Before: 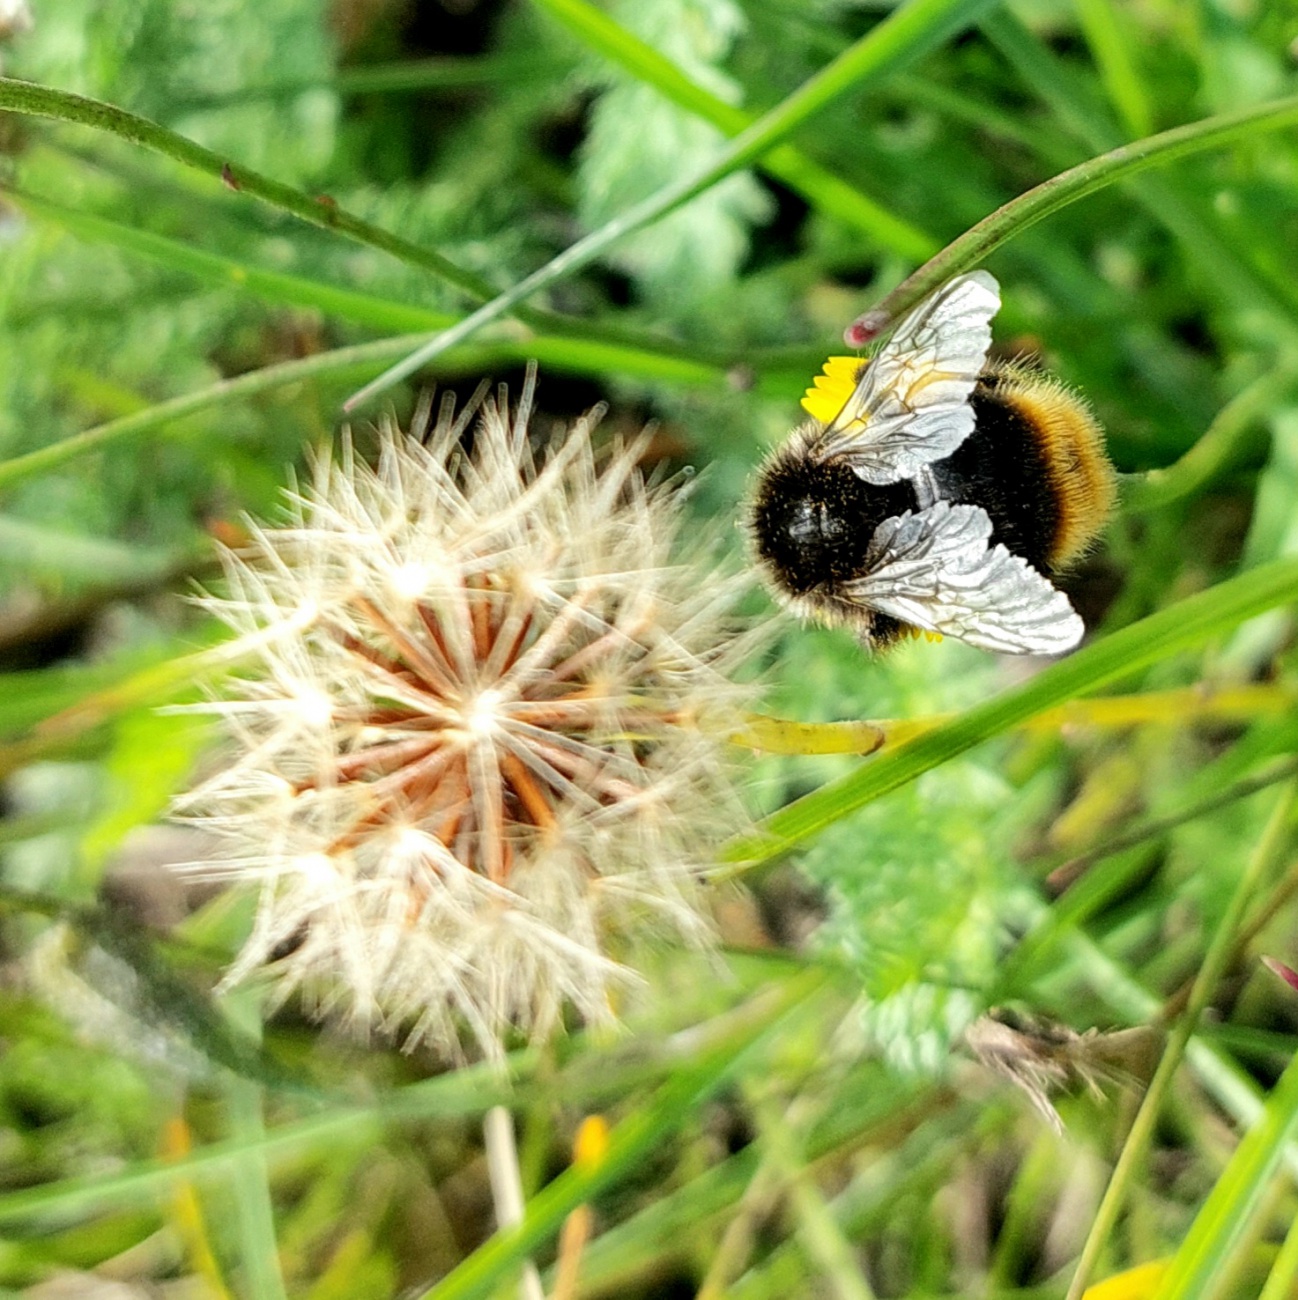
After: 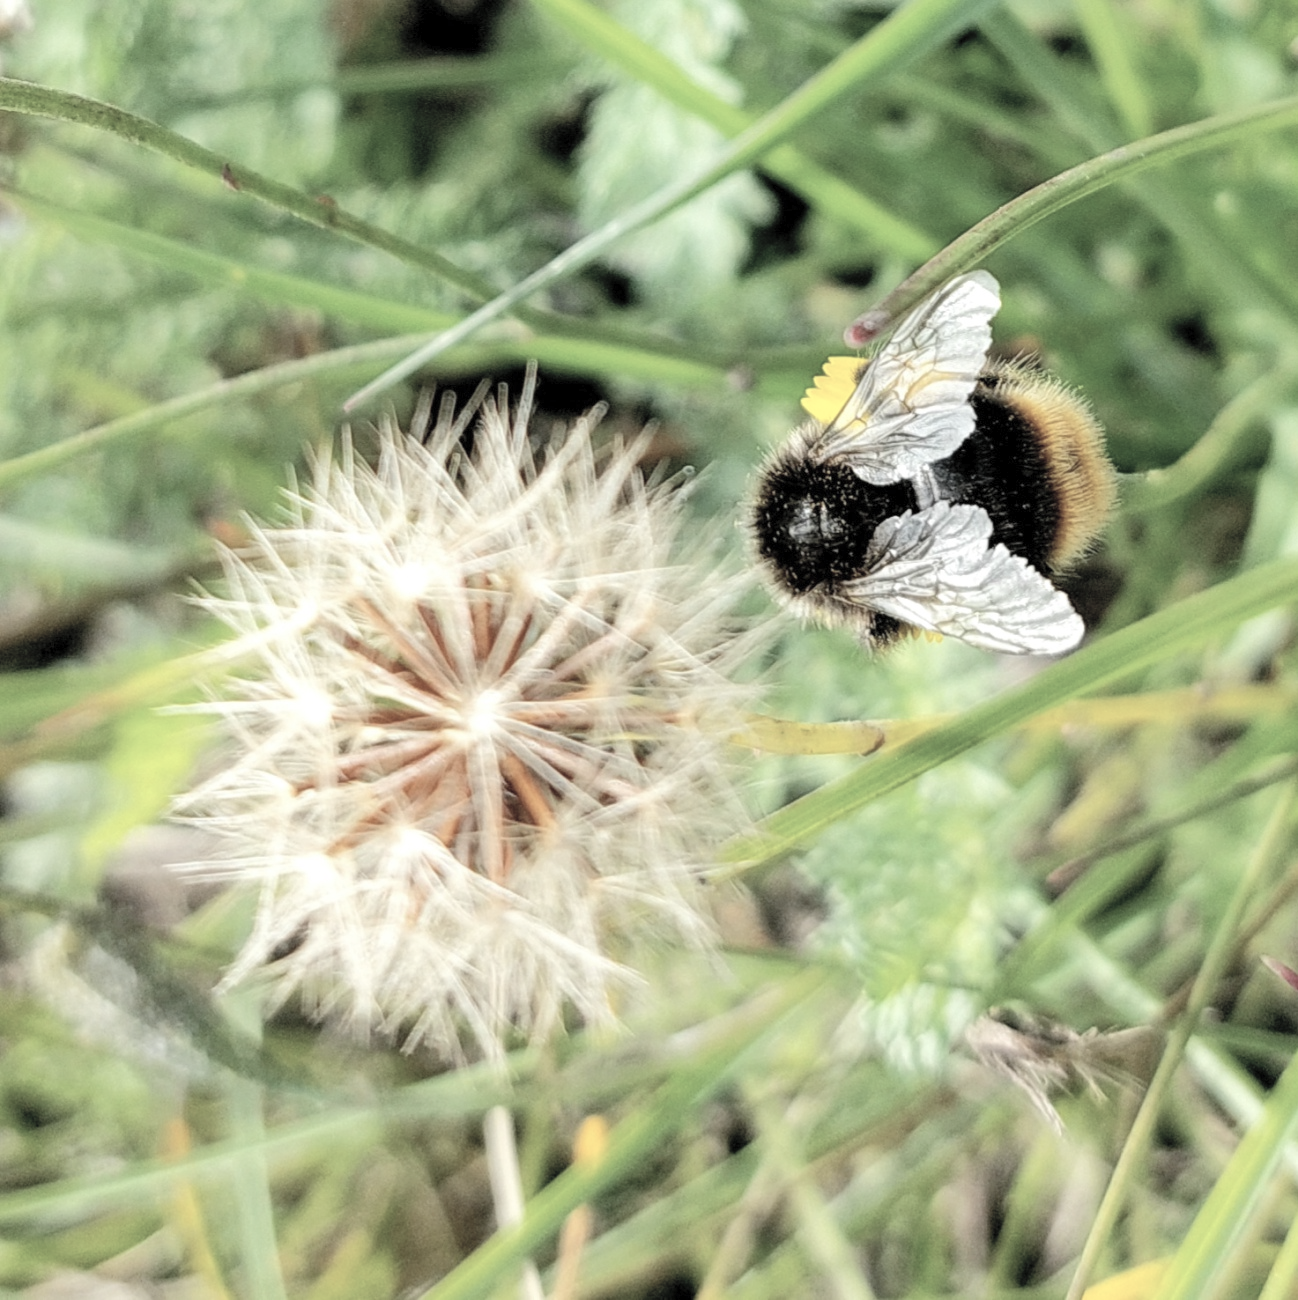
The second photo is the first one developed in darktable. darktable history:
tone equalizer: edges refinement/feathering 500, mask exposure compensation -1.57 EV, preserve details no
contrast brightness saturation: brightness 0.187, saturation -0.5
